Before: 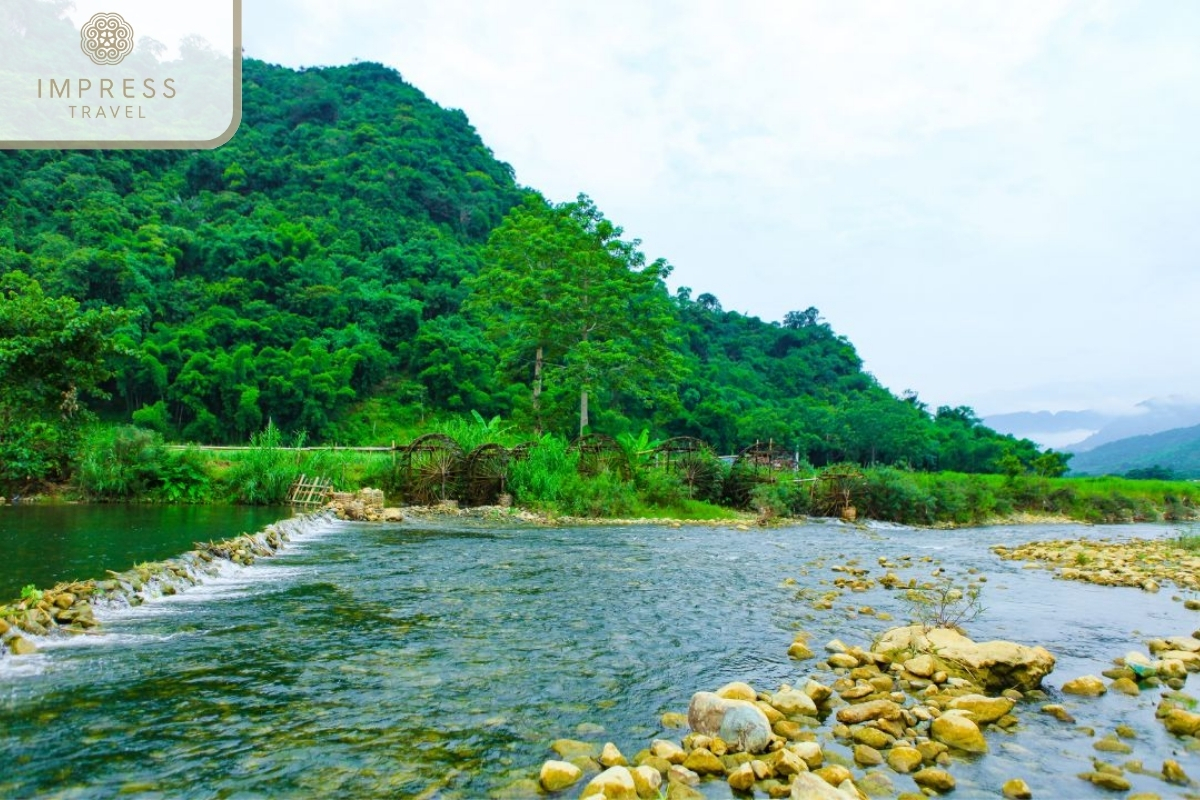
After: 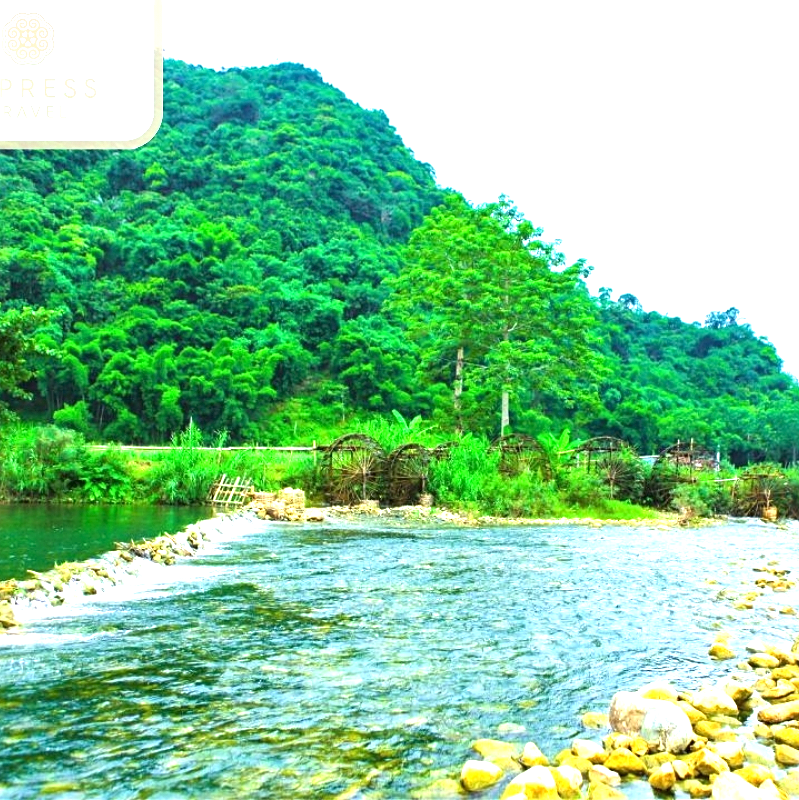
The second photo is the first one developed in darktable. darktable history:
sharpen: amount 0.208
exposure: black level correction 0, exposure 1.453 EV, compensate highlight preservation false
crop and rotate: left 6.658%, right 26.696%
